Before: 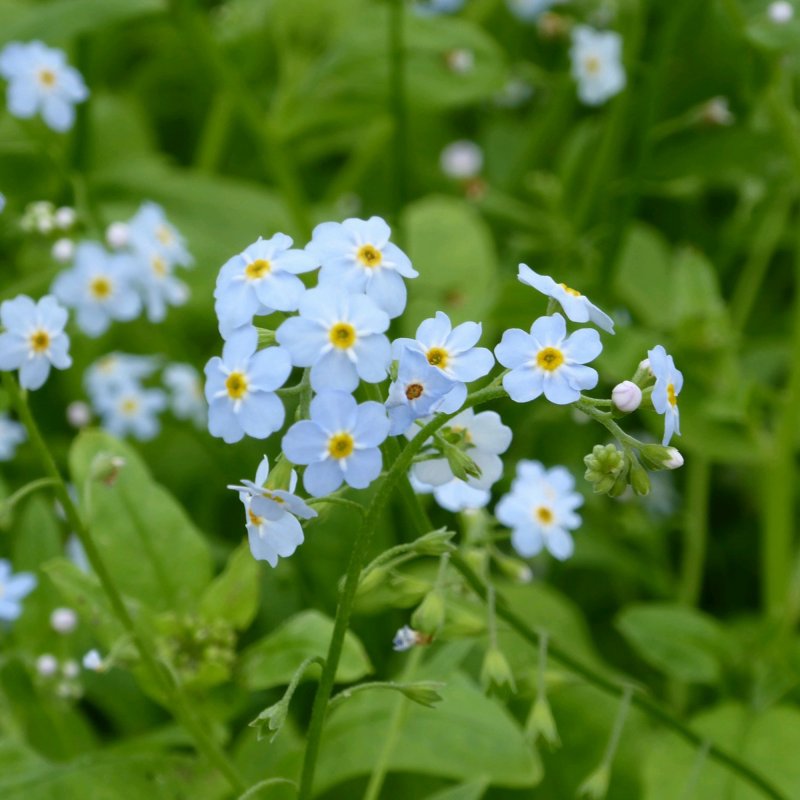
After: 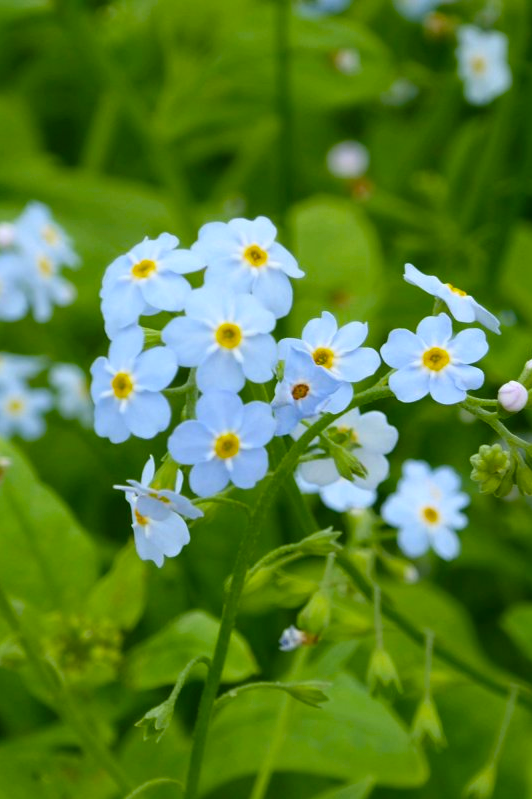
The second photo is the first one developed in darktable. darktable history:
crop and rotate: left 14.287%, right 19.094%
color balance rgb: perceptual saturation grading › global saturation 19.565%, global vibrance 20%
tone equalizer: on, module defaults
